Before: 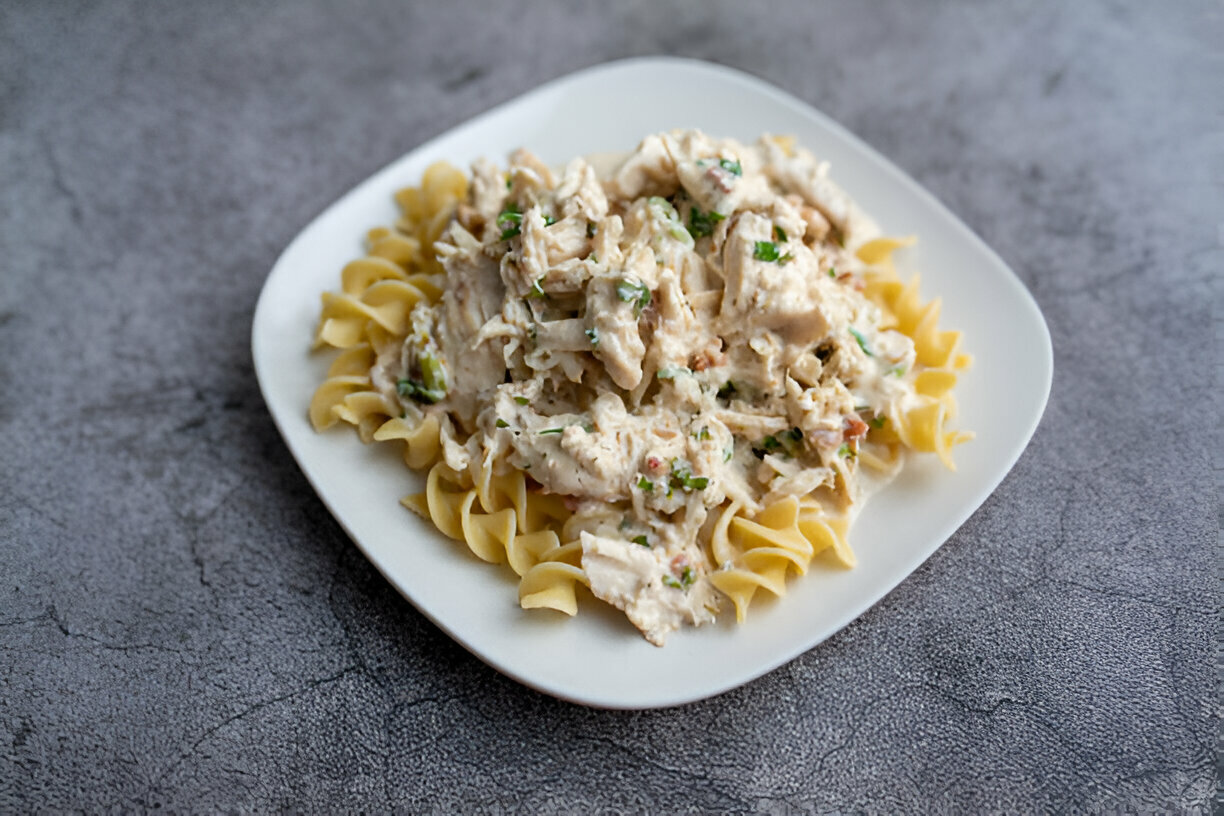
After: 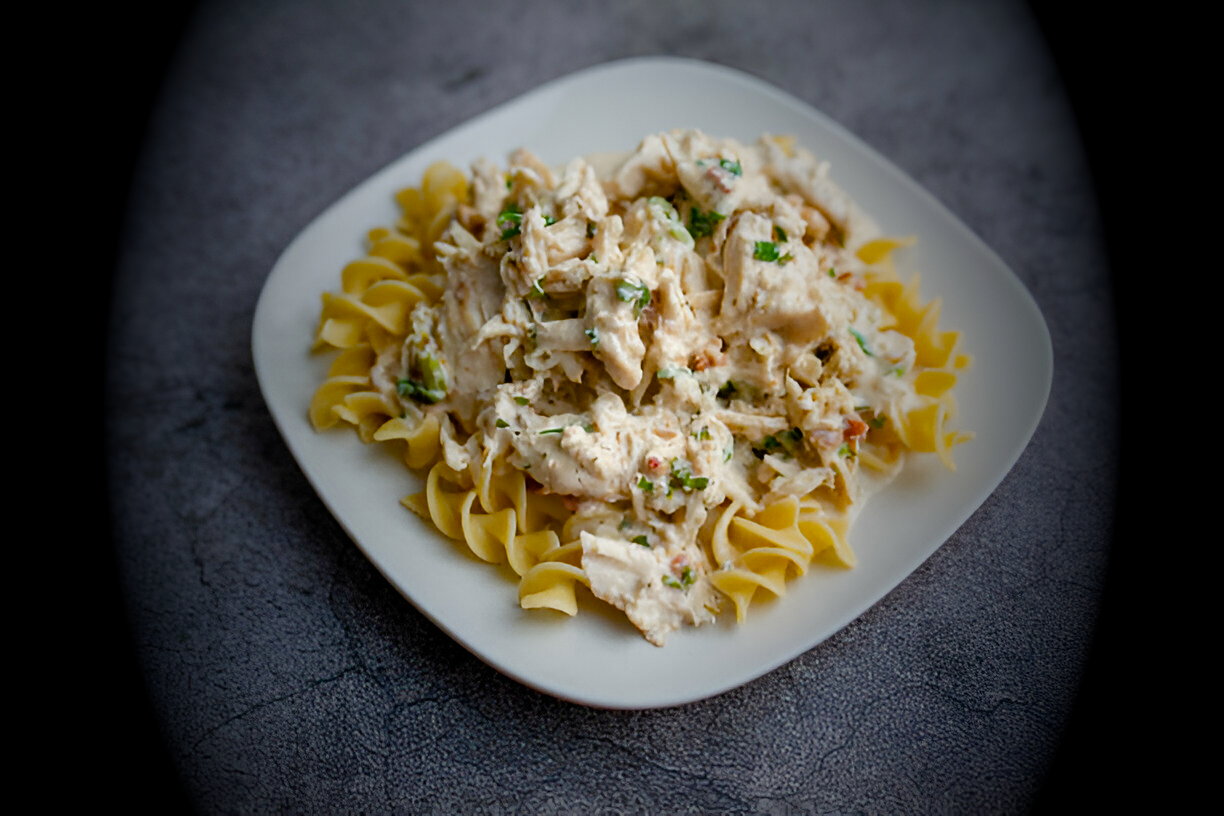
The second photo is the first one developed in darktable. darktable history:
color balance rgb: perceptual saturation grading › global saturation 20%, perceptual saturation grading › highlights -25%, perceptual saturation grading › shadows 50%
vignetting: fall-off start 15.9%, fall-off radius 100%, brightness -1, saturation 0.5, width/height ratio 0.719
